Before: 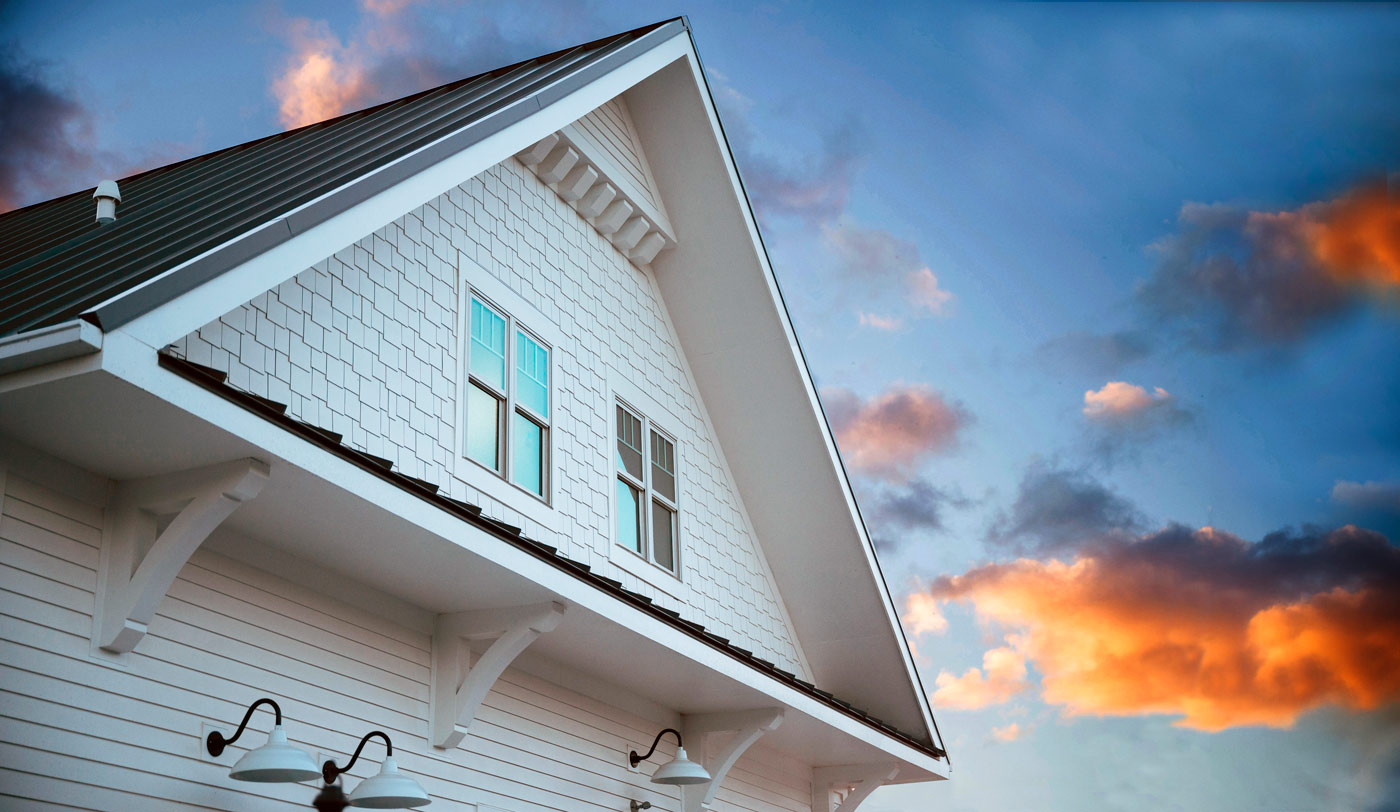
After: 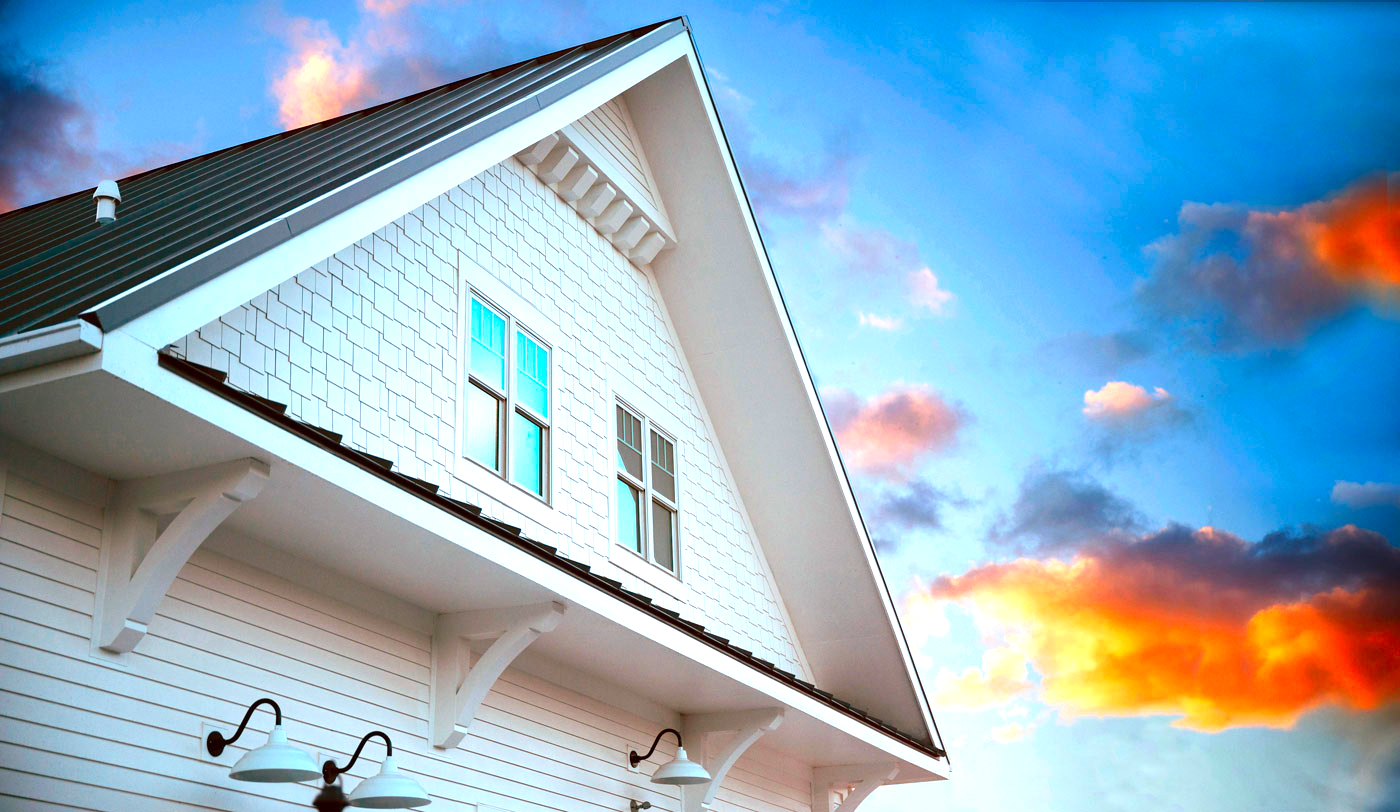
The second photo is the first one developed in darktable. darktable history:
exposure: exposure 0.74 EV, compensate highlight preservation false
color correction: saturation 1.34
